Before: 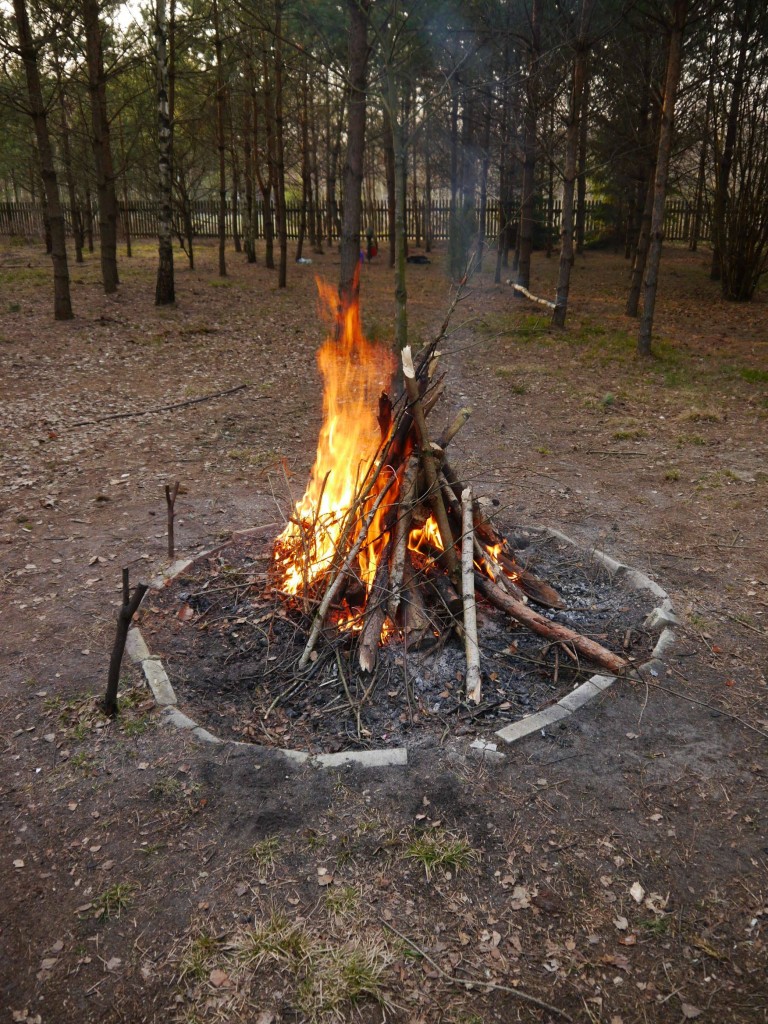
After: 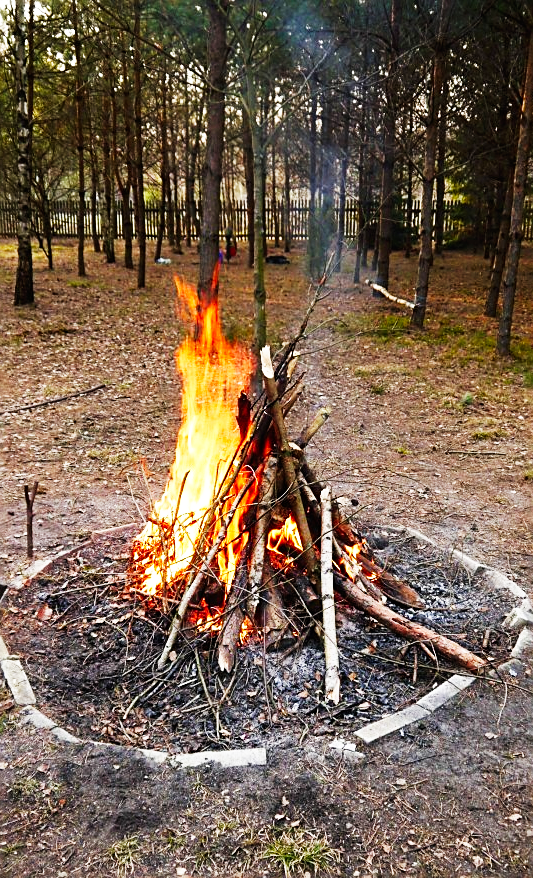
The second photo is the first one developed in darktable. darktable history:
crop: left 18.434%, right 12.04%, bottom 14.209%
sharpen: amount 0.589
base curve: curves: ch0 [(0, 0) (0.007, 0.004) (0.027, 0.03) (0.046, 0.07) (0.207, 0.54) (0.442, 0.872) (0.673, 0.972) (1, 1)], preserve colors none
